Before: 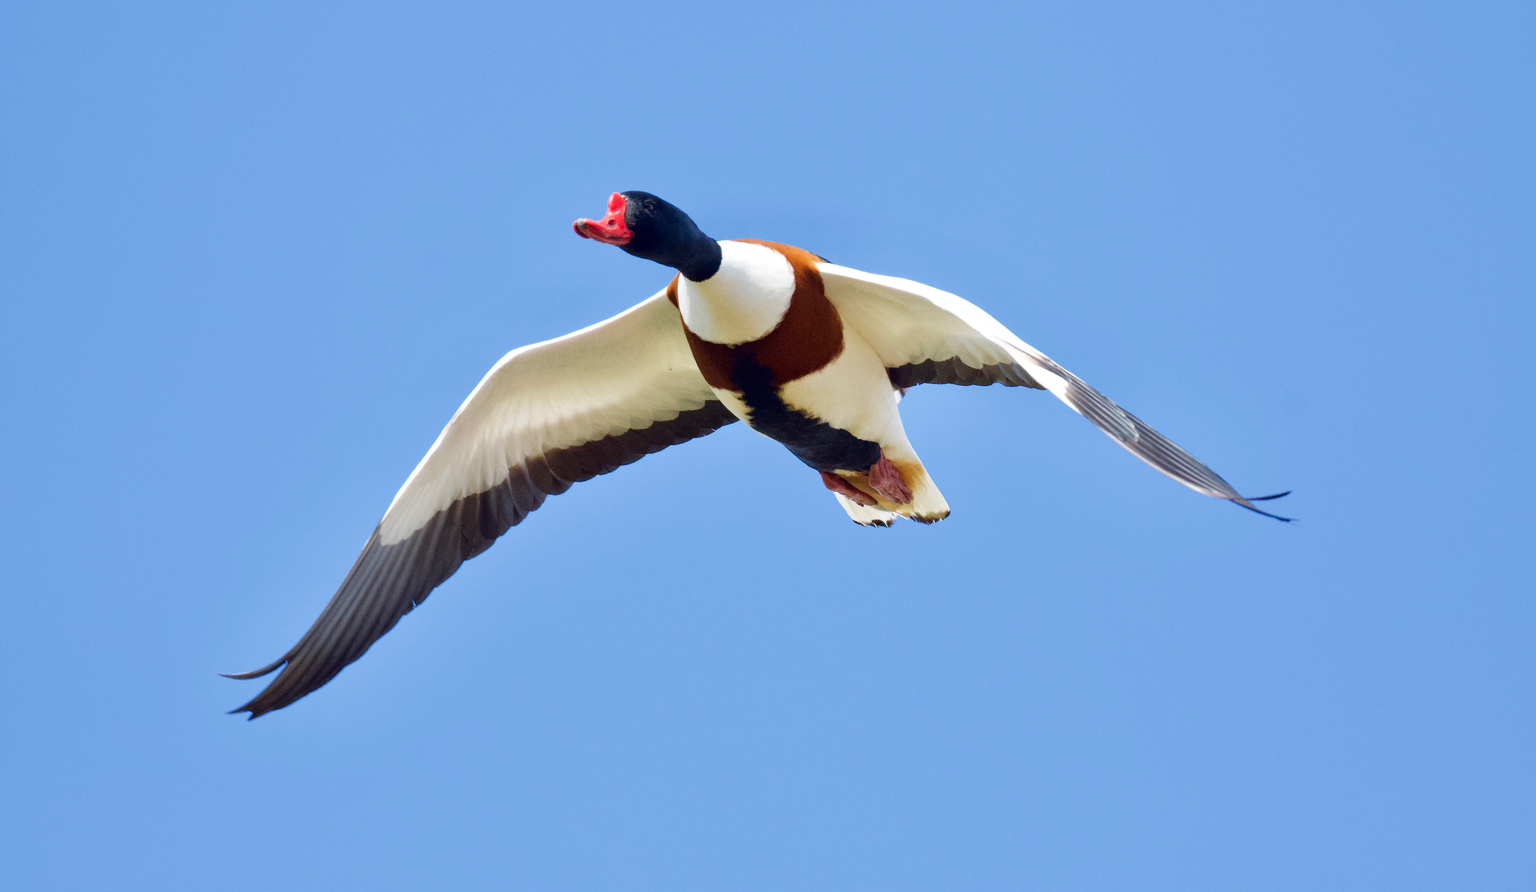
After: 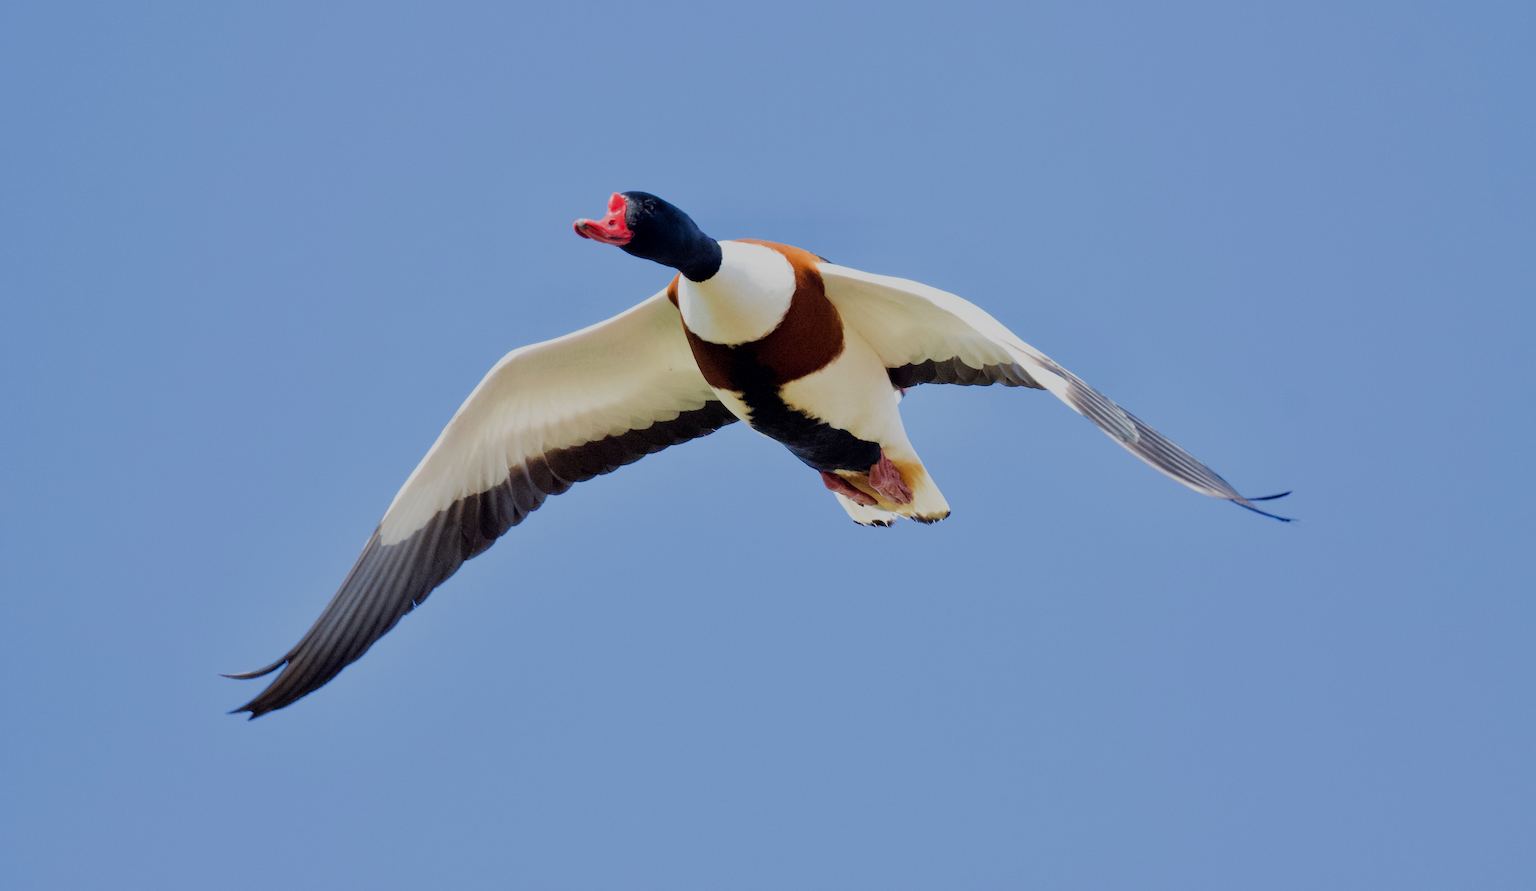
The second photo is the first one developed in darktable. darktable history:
filmic rgb: middle gray luminance 29.85%, black relative exposure -8.96 EV, white relative exposure 6.99 EV, target black luminance 0%, hardness 2.95, latitude 1.95%, contrast 0.962, highlights saturation mix 6.13%, shadows ↔ highlights balance 12.84%
color zones: curves: ch0 [(0.25, 0.5) (0.423, 0.5) (0.443, 0.5) (0.521, 0.756) (0.568, 0.5) (0.576, 0.5) (0.75, 0.5)]; ch1 [(0.25, 0.5) (0.423, 0.5) (0.443, 0.5) (0.539, 0.873) (0.624, 0.565) (0.631, 0.5) (0.75, 0.5)]
